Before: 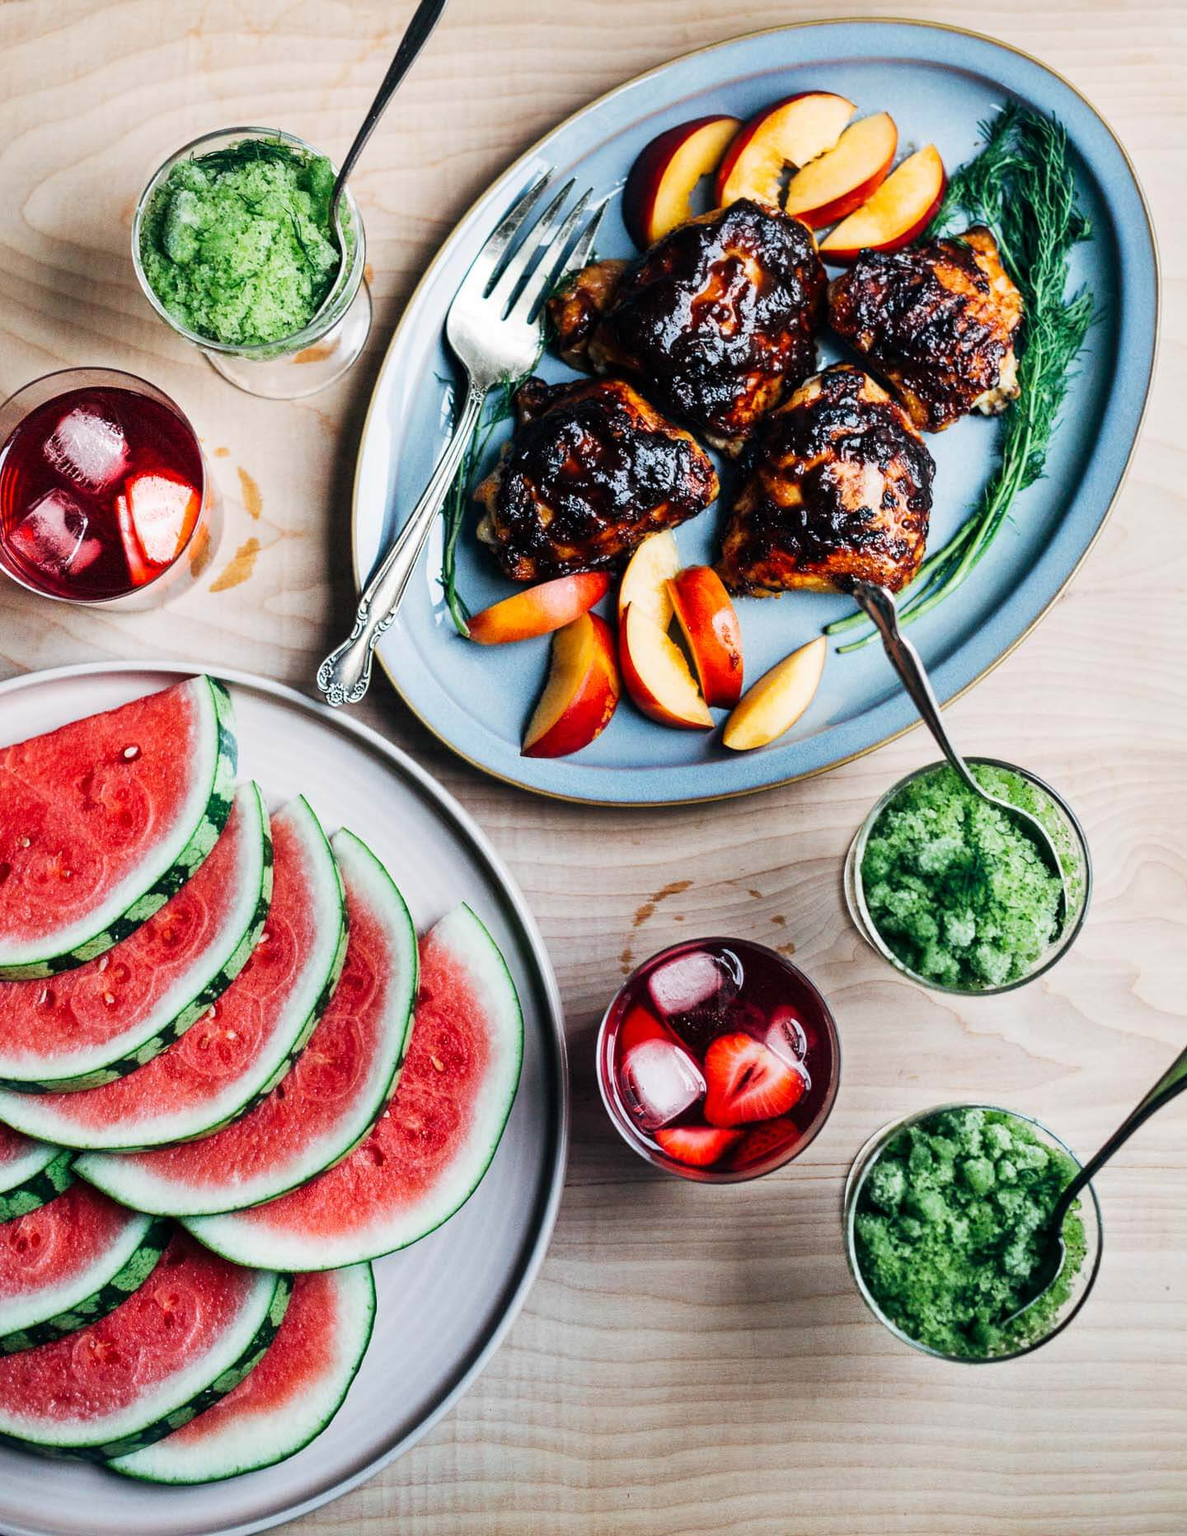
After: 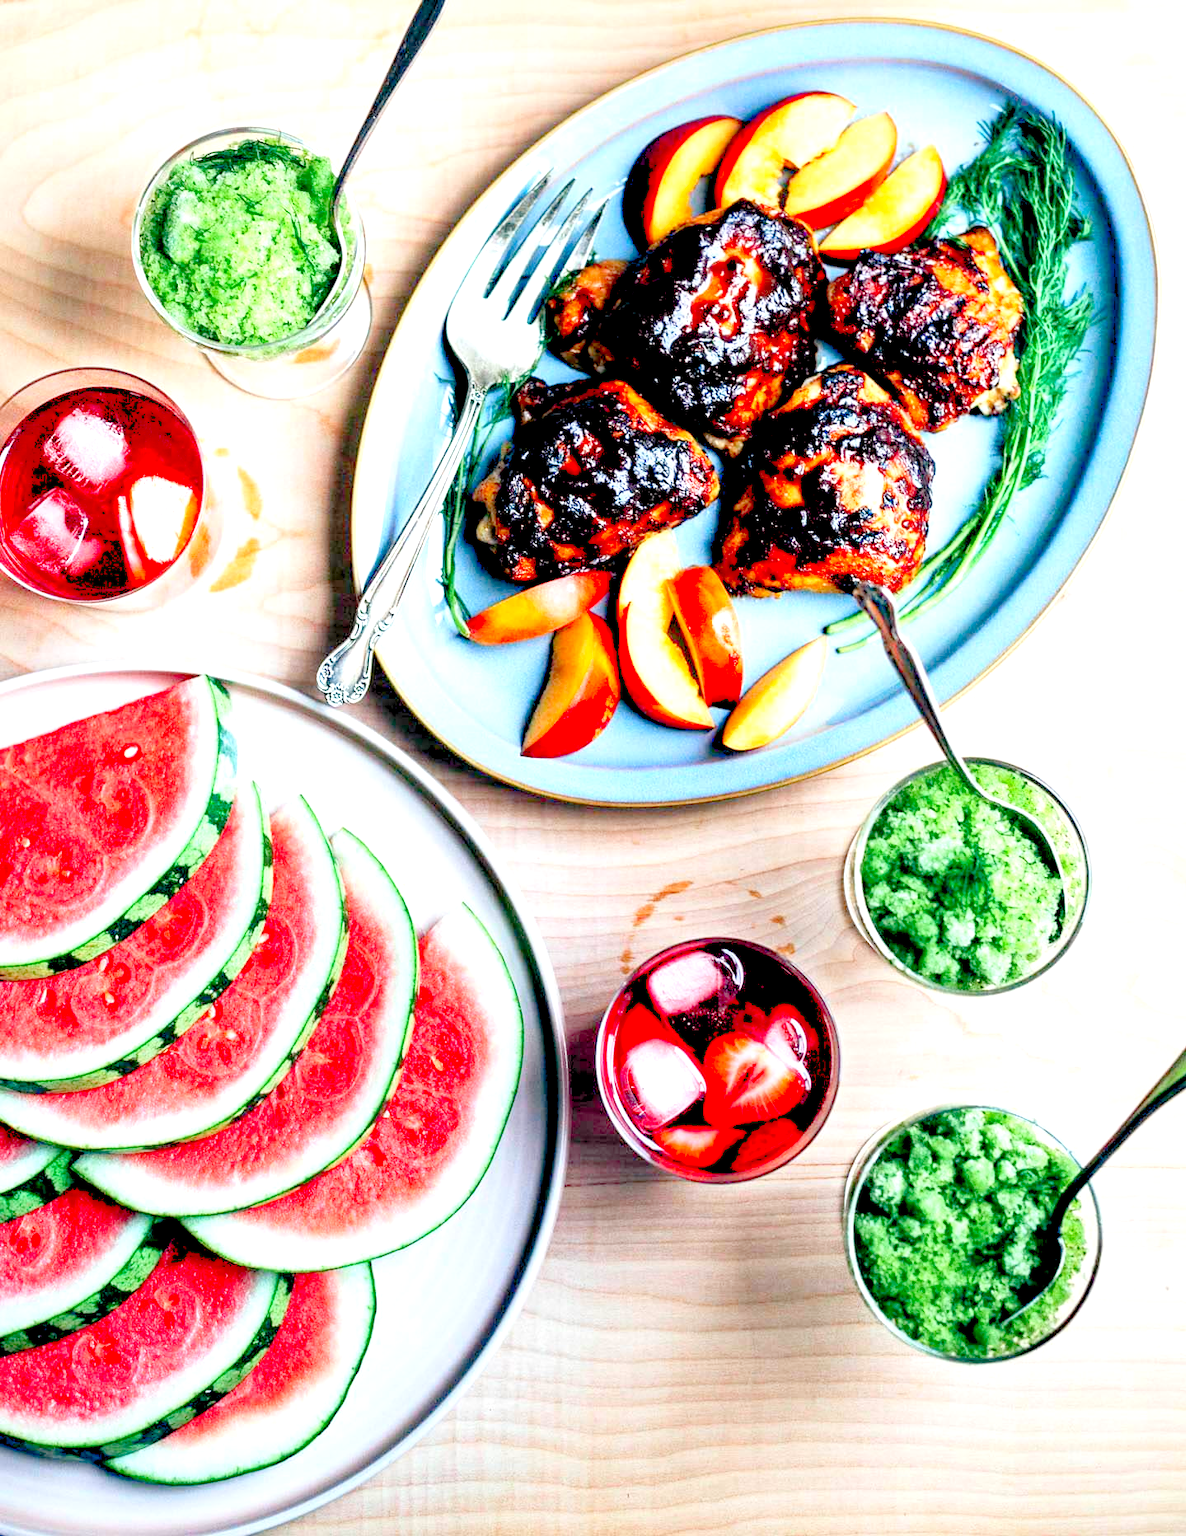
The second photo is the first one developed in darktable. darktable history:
exposure: black level correction 0.007, exposure 0.159 EV, compensate highlight preservation false
levels: levels [0.008, 0.318, 0.836]
